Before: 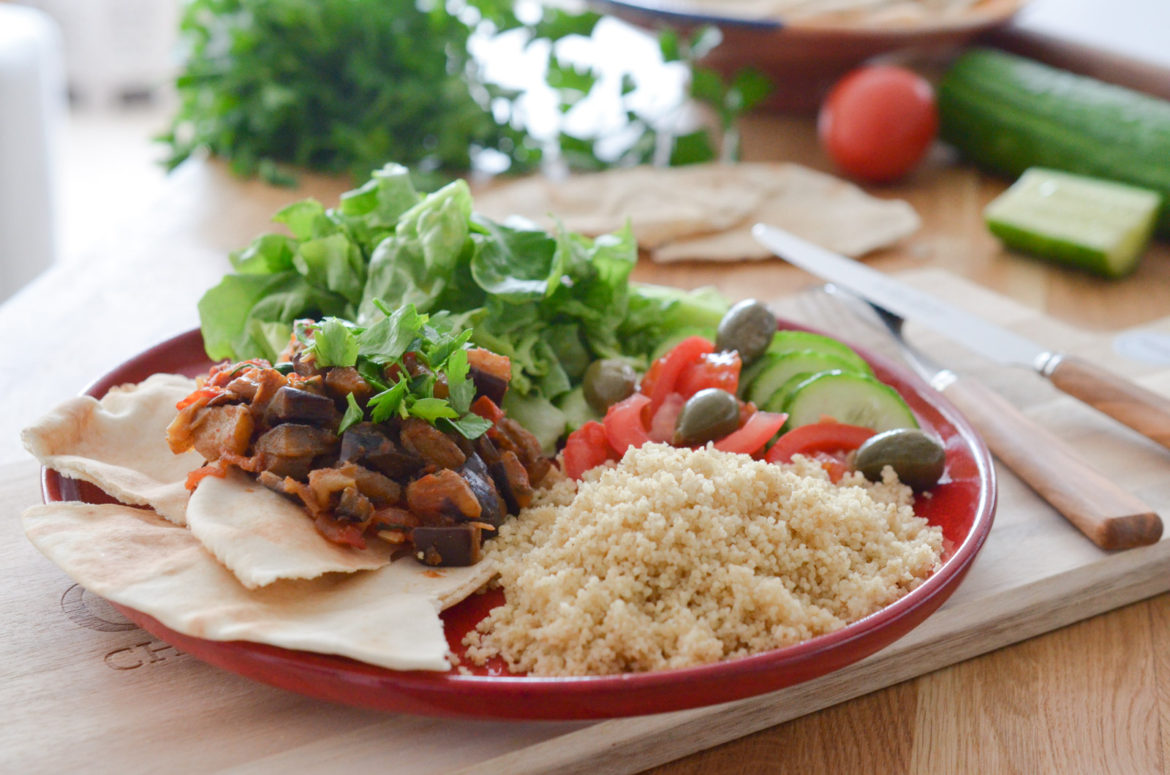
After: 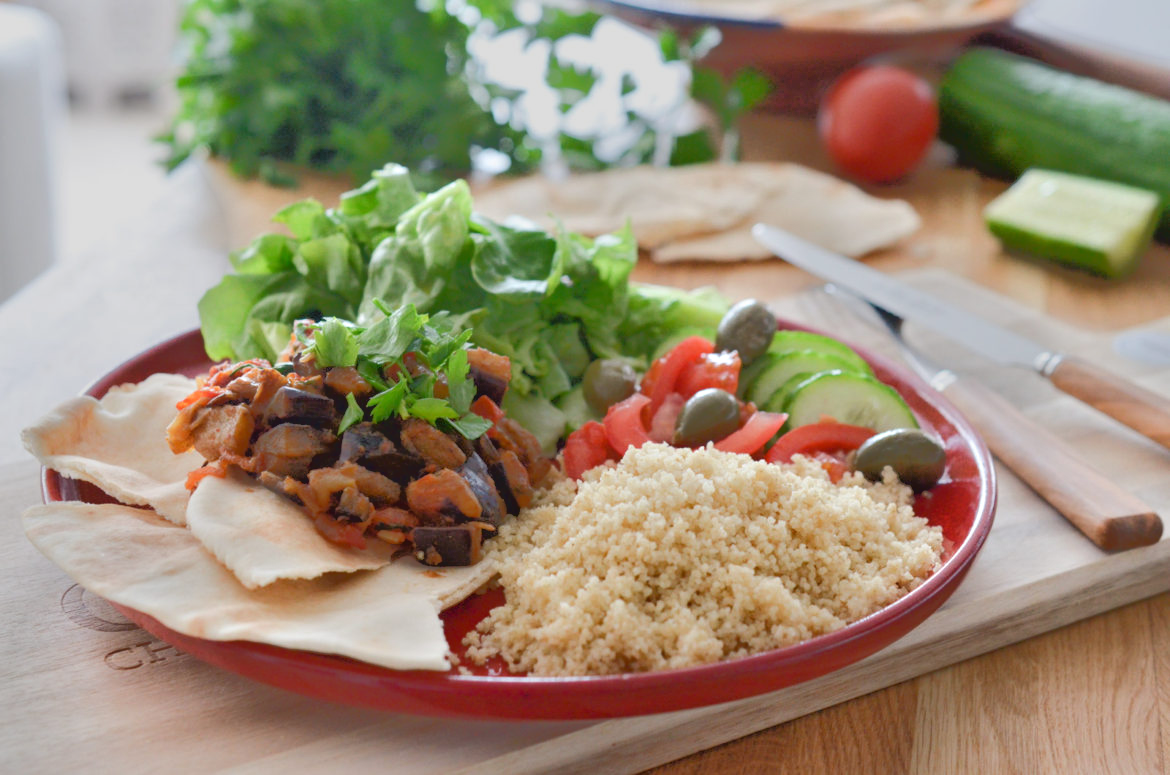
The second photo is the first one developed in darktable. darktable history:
tone equalizer: -7 EV -0.606 EV, -6 EV 1.04 EV, -5 EV -0.484 EV, -4 EV 0.42 EV, -3 EV 0.412 EV, -2 EV 0.164 EV, -1 EV -0.162 EV, +0 EV -0.387 EV
